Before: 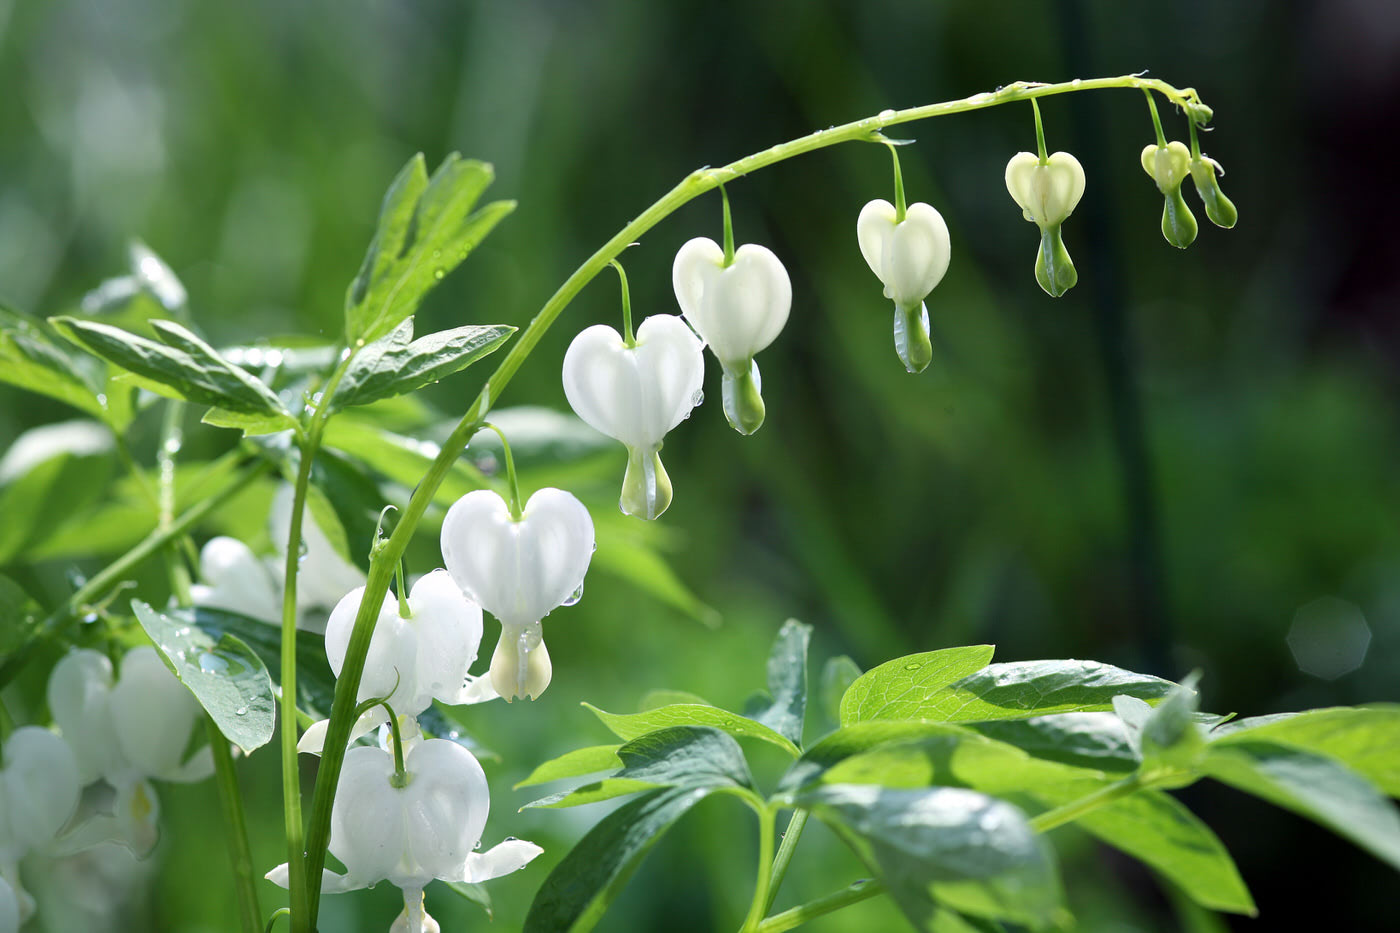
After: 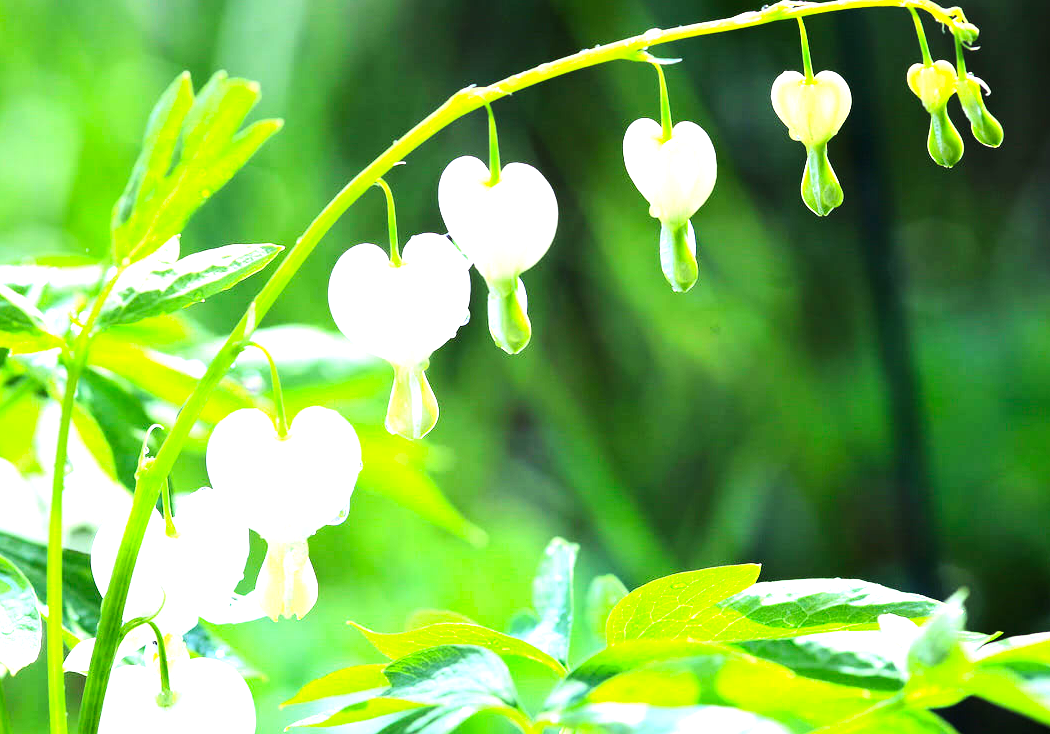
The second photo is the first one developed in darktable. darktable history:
crop: left 16.757%, top 8.787%, right 8.202%, bottom 12.477%
exposure: black level correction 0, exposure 1.756 EV, compensate exposure bias true, compensate highlight preservation false
tone curve: curves: ch0 [(0, 0) (0.153, 0.06) (1, 1)], preserve colors none
contrast brightness saturation: contrast 0.198, brightness 0.145, saturation 0.145
